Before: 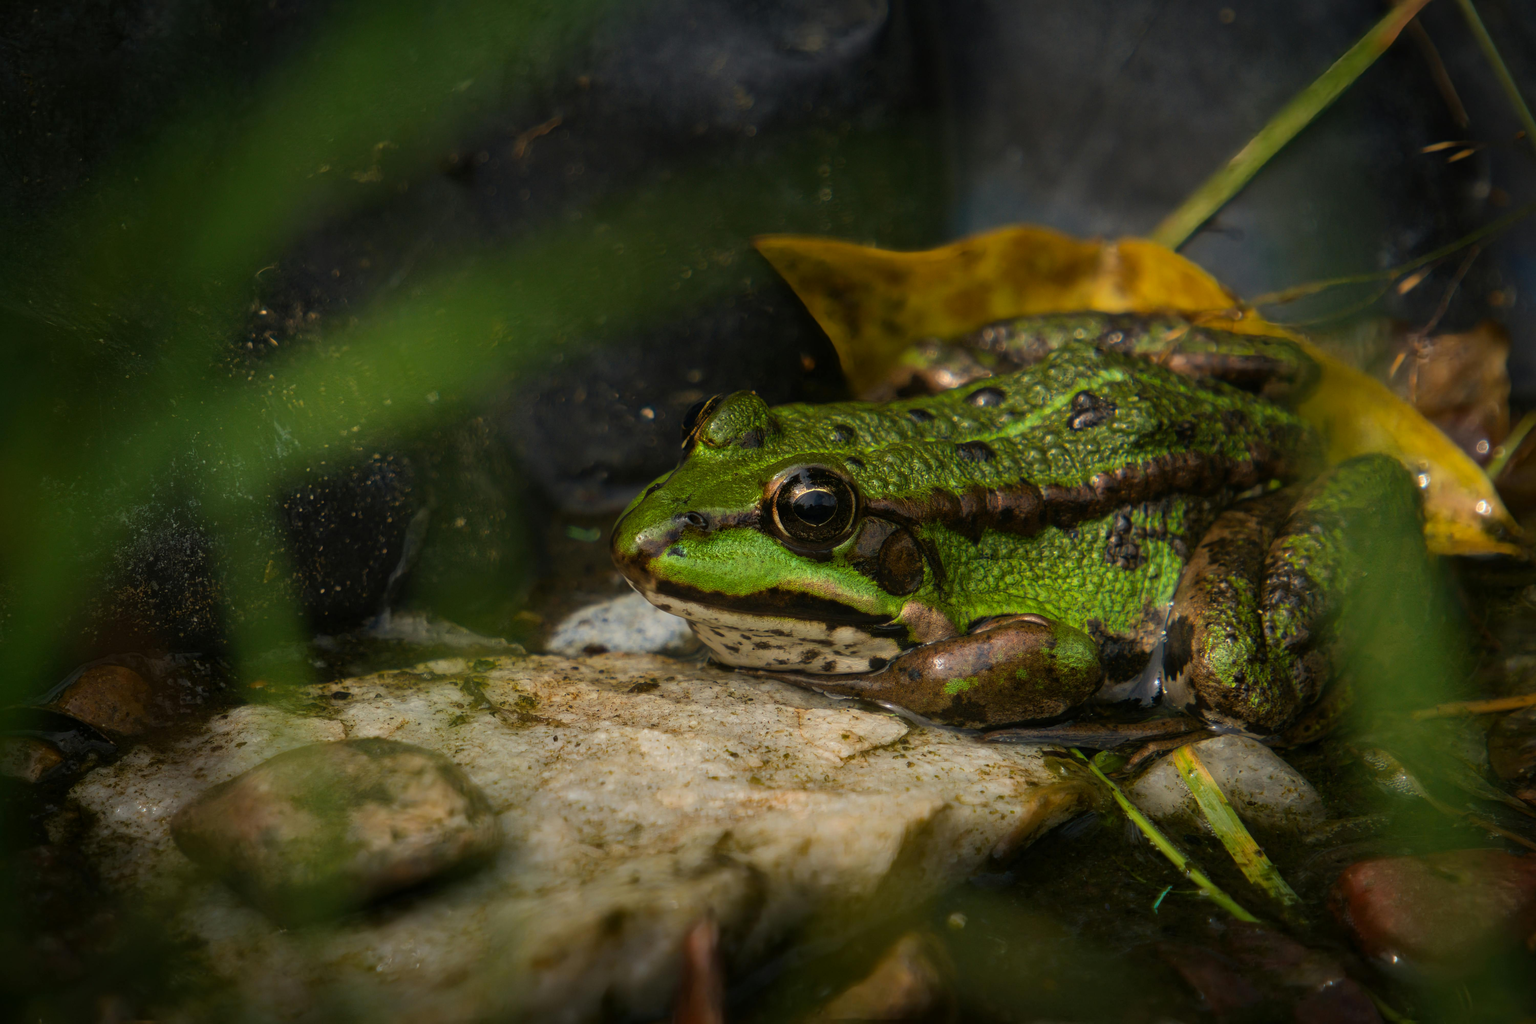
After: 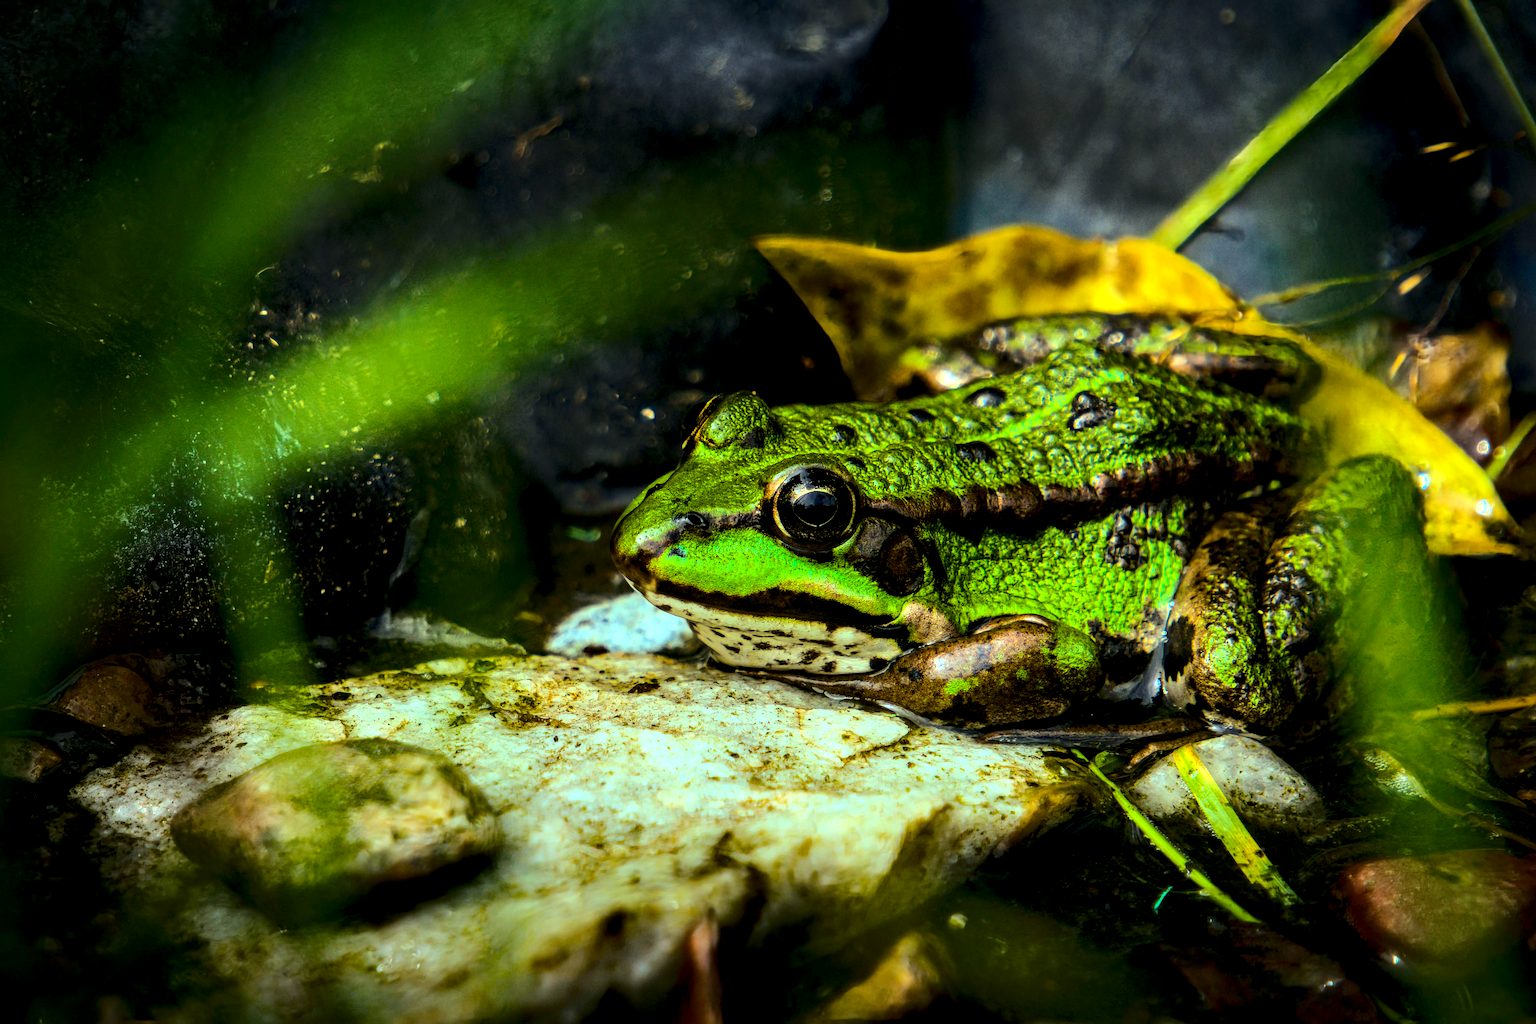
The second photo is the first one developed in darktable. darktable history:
local contrast: highlights 81%, shadows 57%, detail 175%, midtone range 0.598
color balance rgb: shadows lift › chroma 4.184%, shadows lift › hue 252.28°, highlights gain › luminance -33.133%, highlights gain › chroma 5.665%, highlights gain › hue 215.83°, linear chroma grading › global chroma 16.265%, perceptual saturation grading › global saturation 31.056%
base curve: curves: ch0 [(0, 0) (0.032, 0.037) (0.105, 0.228) (0.435, 0.76) (0.856, 0.983) (1, 1)]
